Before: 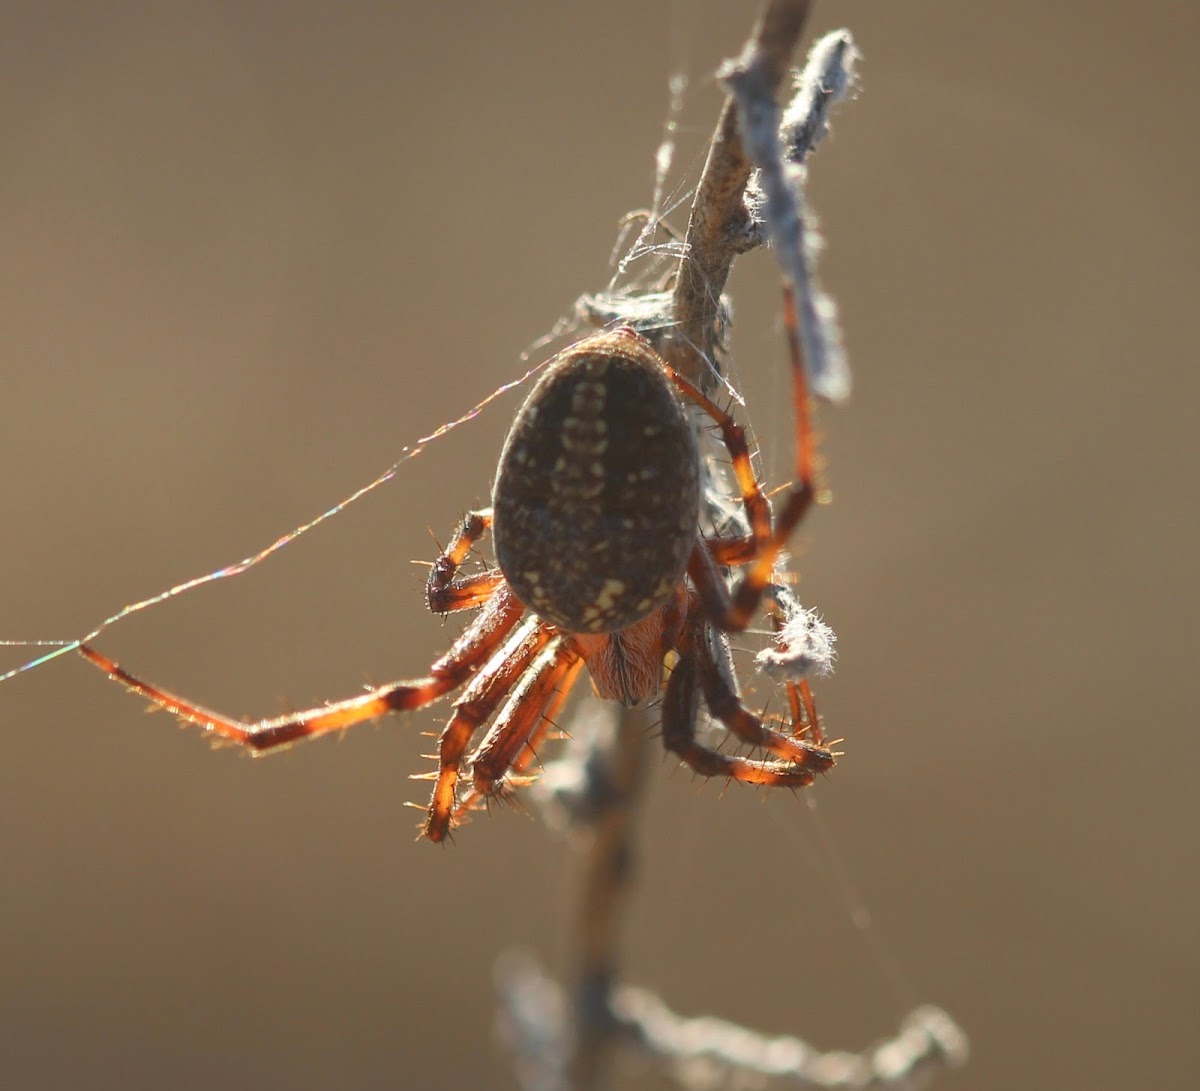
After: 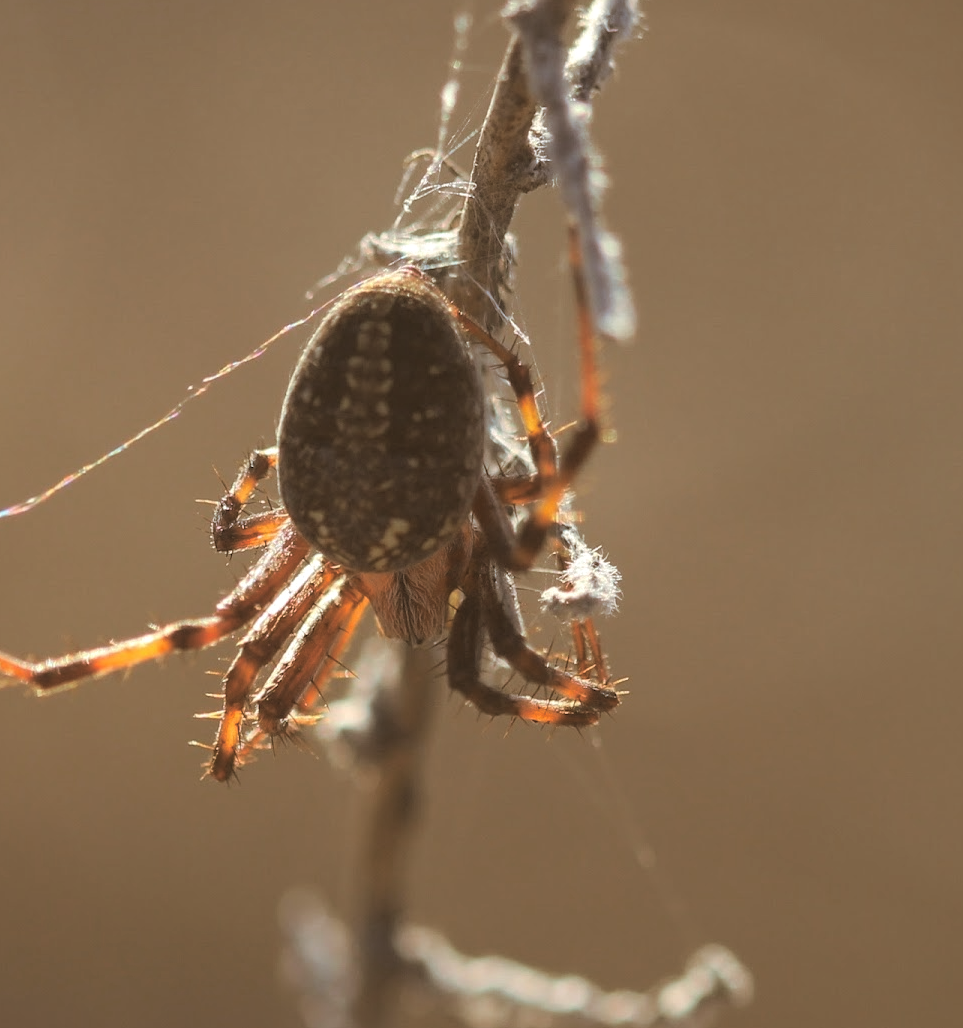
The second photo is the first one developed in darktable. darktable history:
crop and rotate: left 17.959%, top 5.771%, right 1.742%
tone equalizer: on, module defaults
shadows and highlights: shadows 10, white point adjustment 1, highlights -40
split-toning: shadows › hue 32.4°, shadows › saturation 0.51, highlights › hue 180°, highlights › saturation 0, balance -60.17, compress 55.19%
